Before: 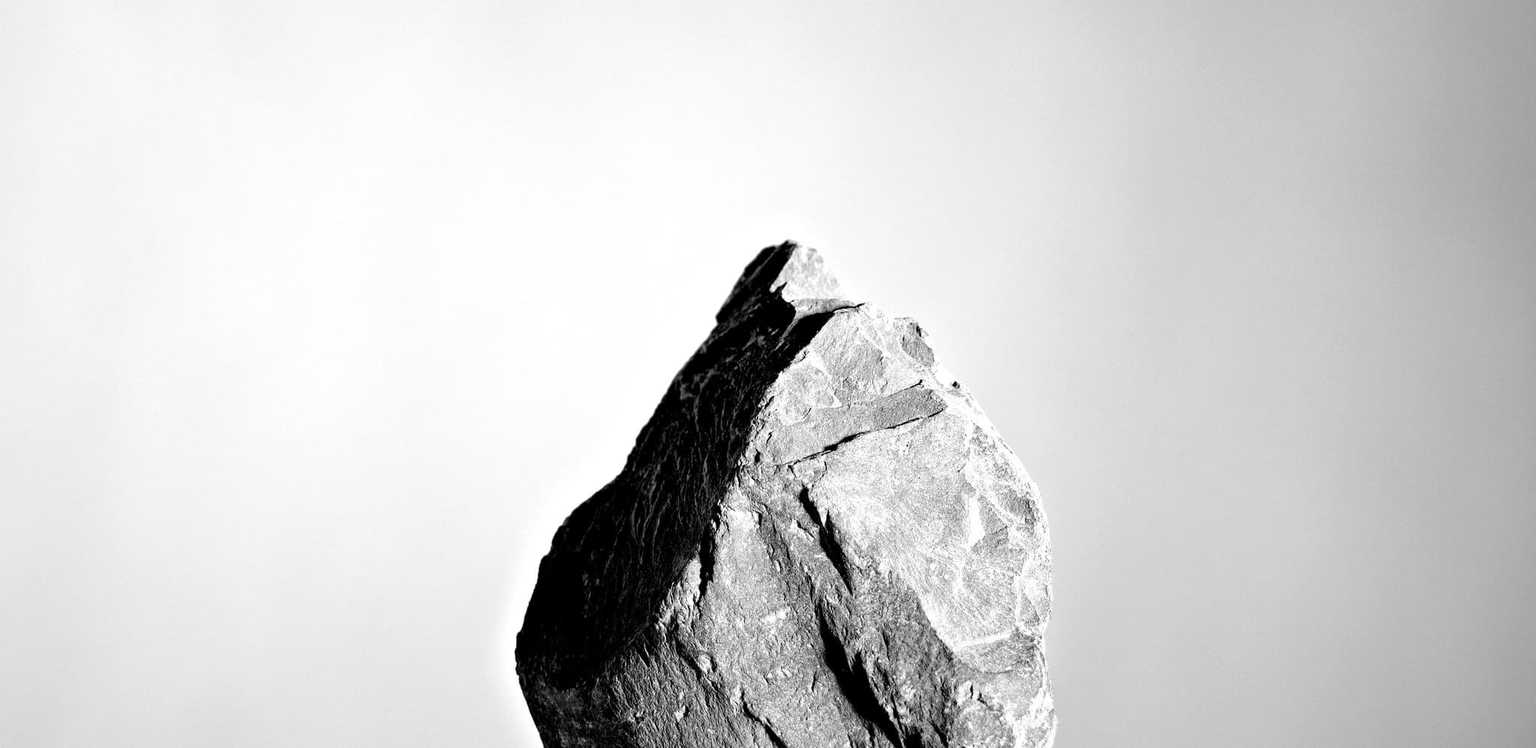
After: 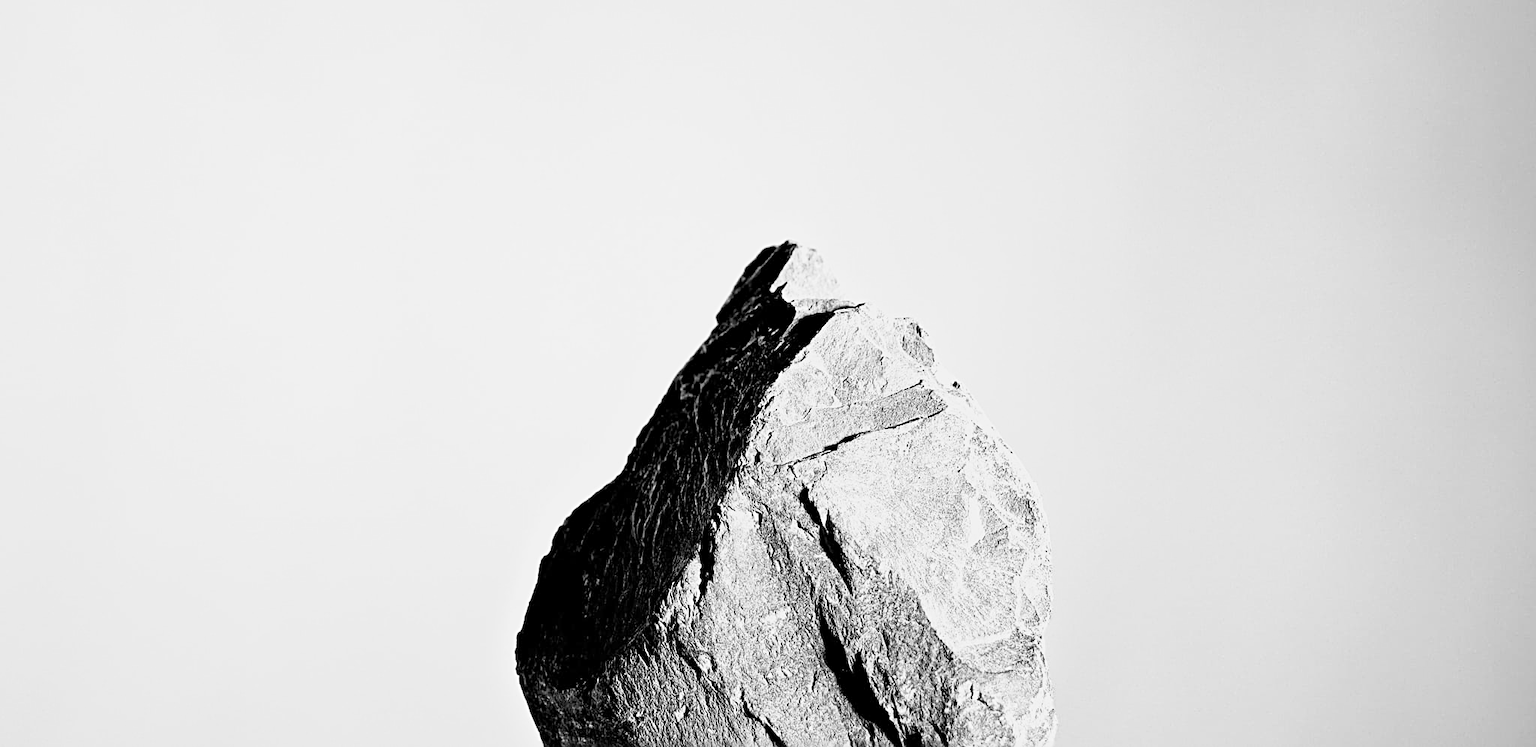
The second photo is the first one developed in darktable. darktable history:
sharpen: radius 3.025, amount 0.757
base curve: curves: ch0 [(0, 0) (0.088, 0.125) (0.176, 0.251) (0.354, 0.501) (0.613, 0.749) (1, 0.877)], preserve colors none
